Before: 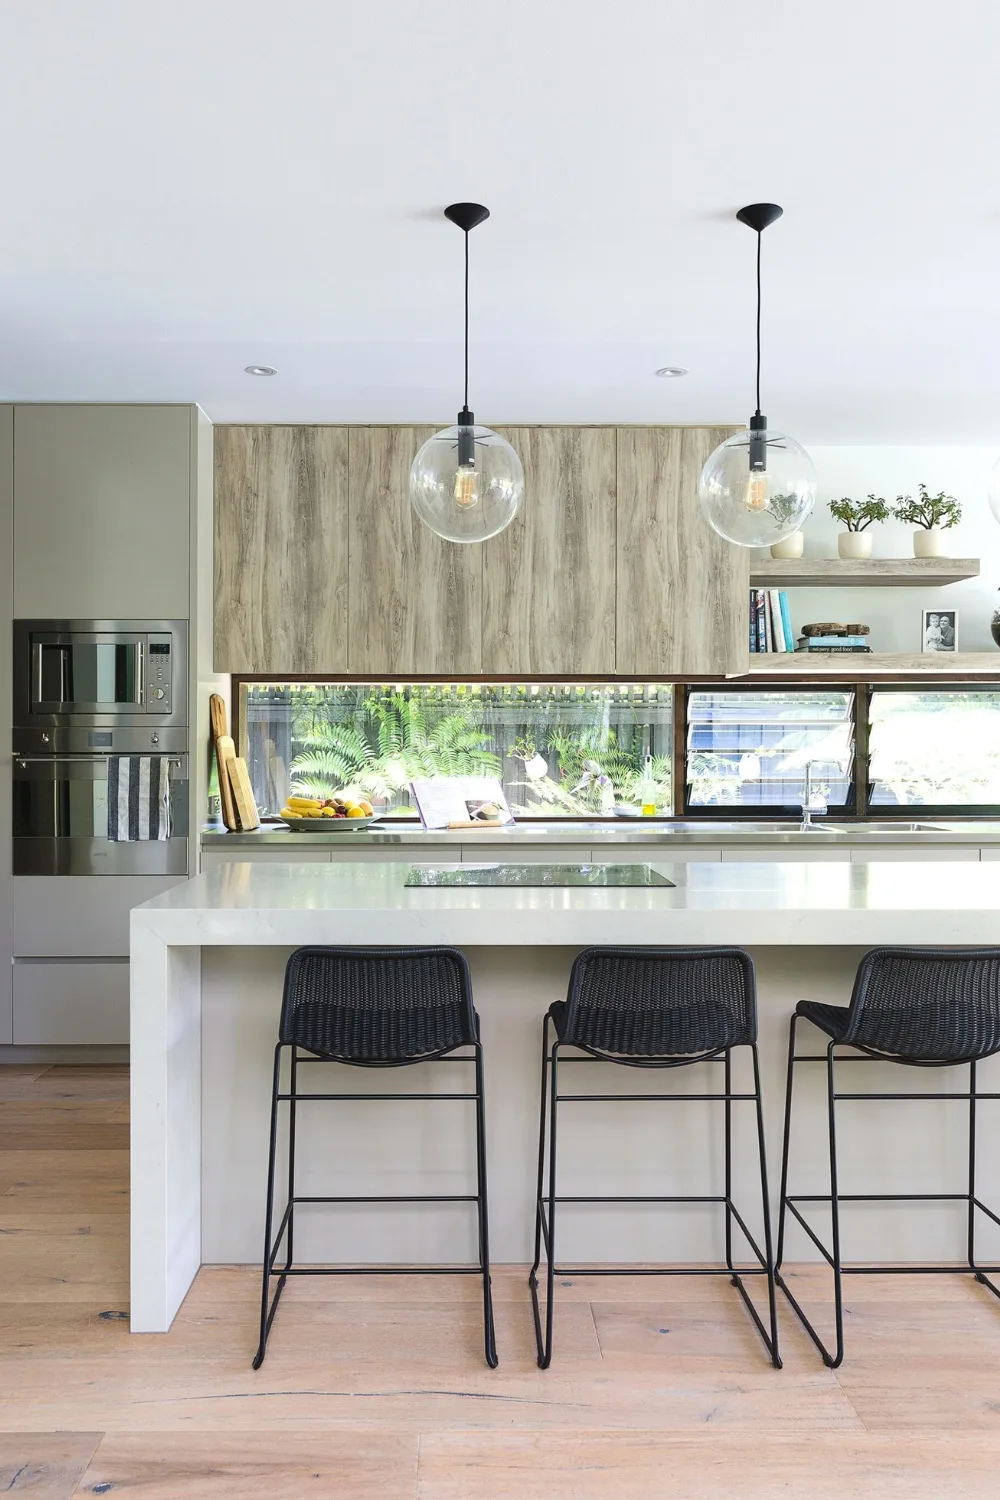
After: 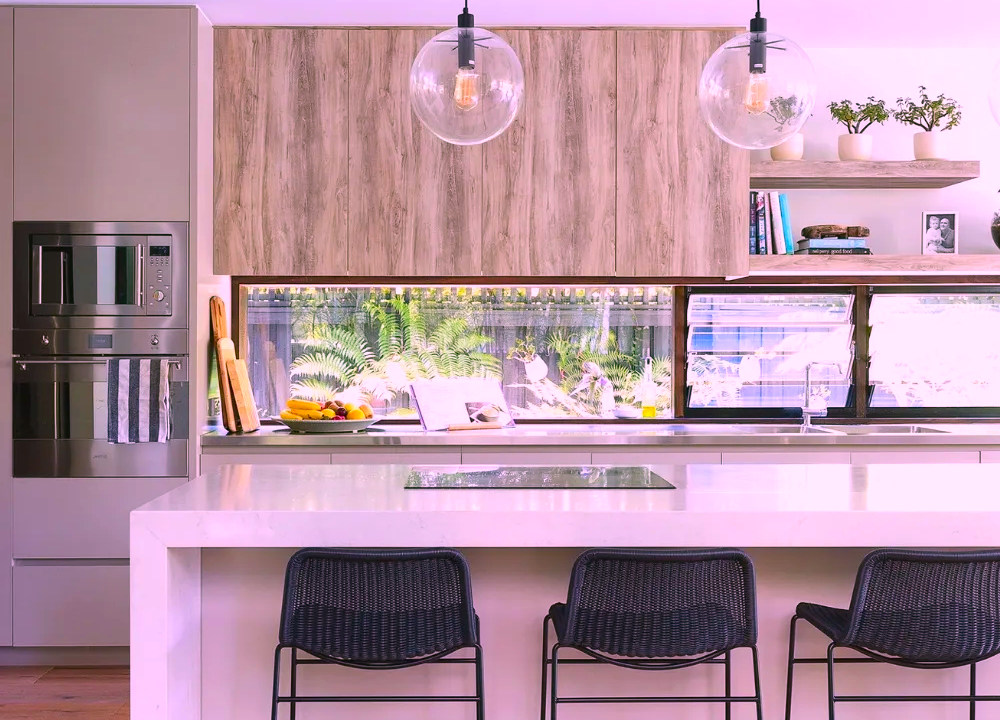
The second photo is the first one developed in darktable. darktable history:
crop and rotate: top 26.536%, bottom 25.452%
color correction: highlights a* 19.09, highlights b* -11.41, saturation 1.63
